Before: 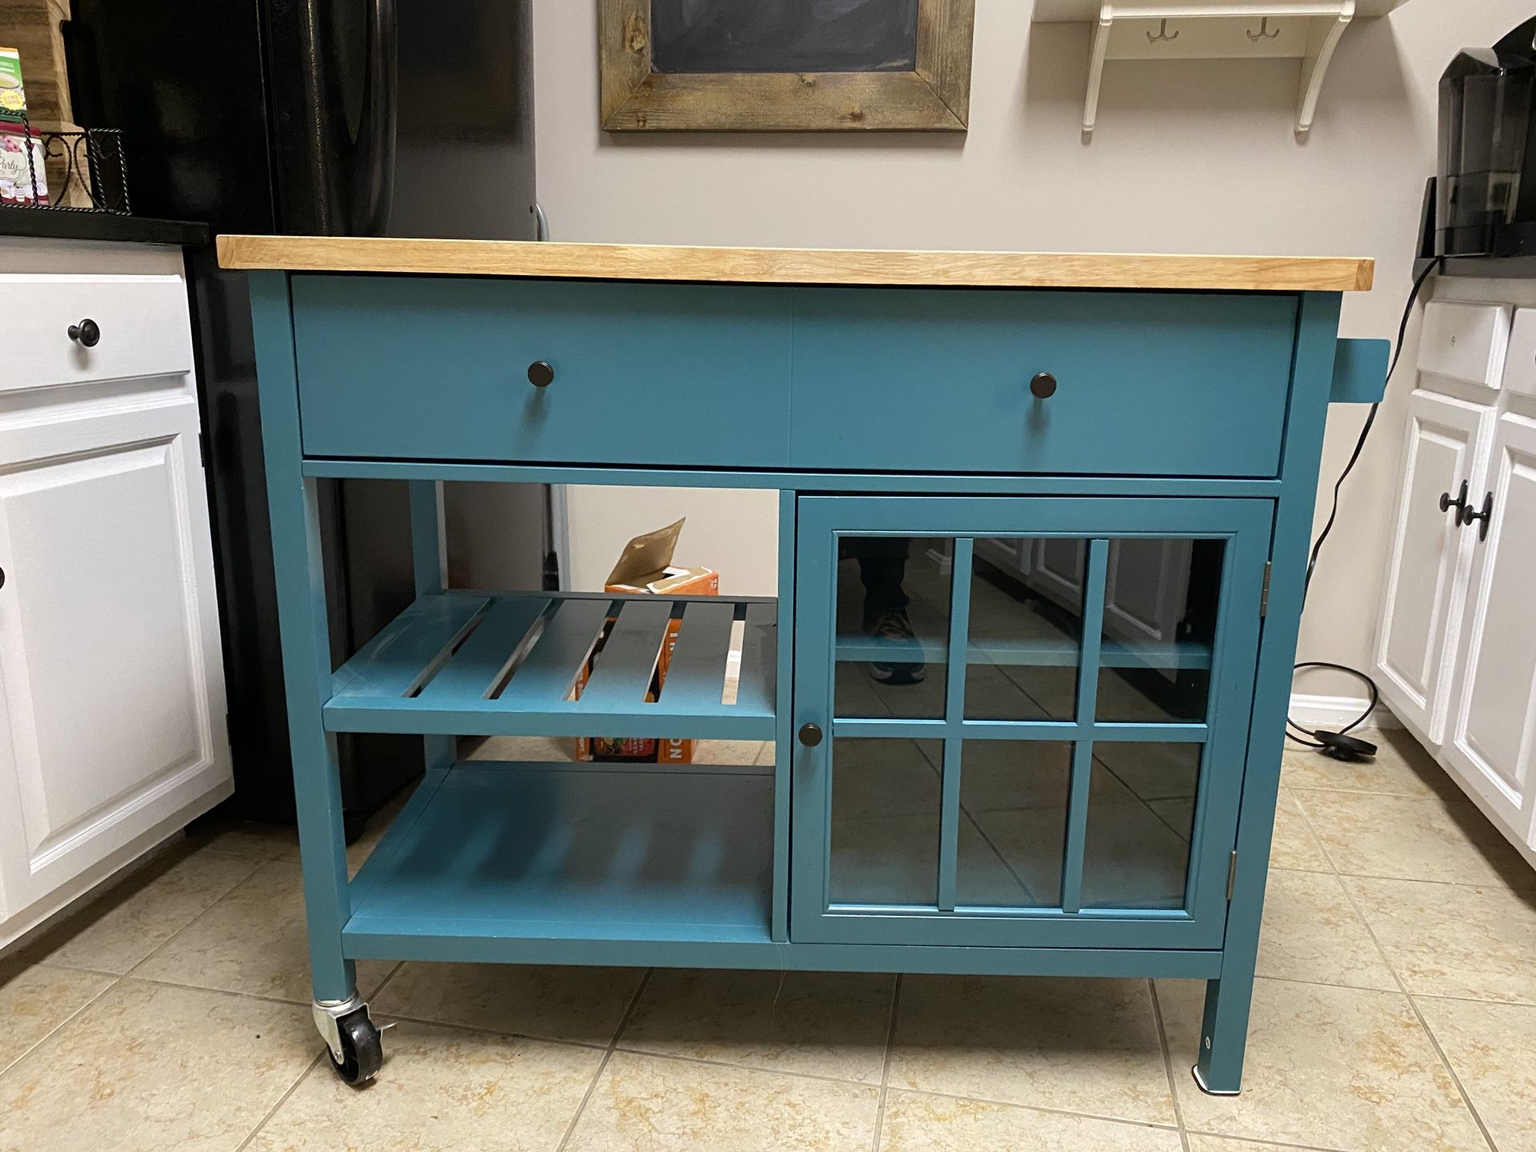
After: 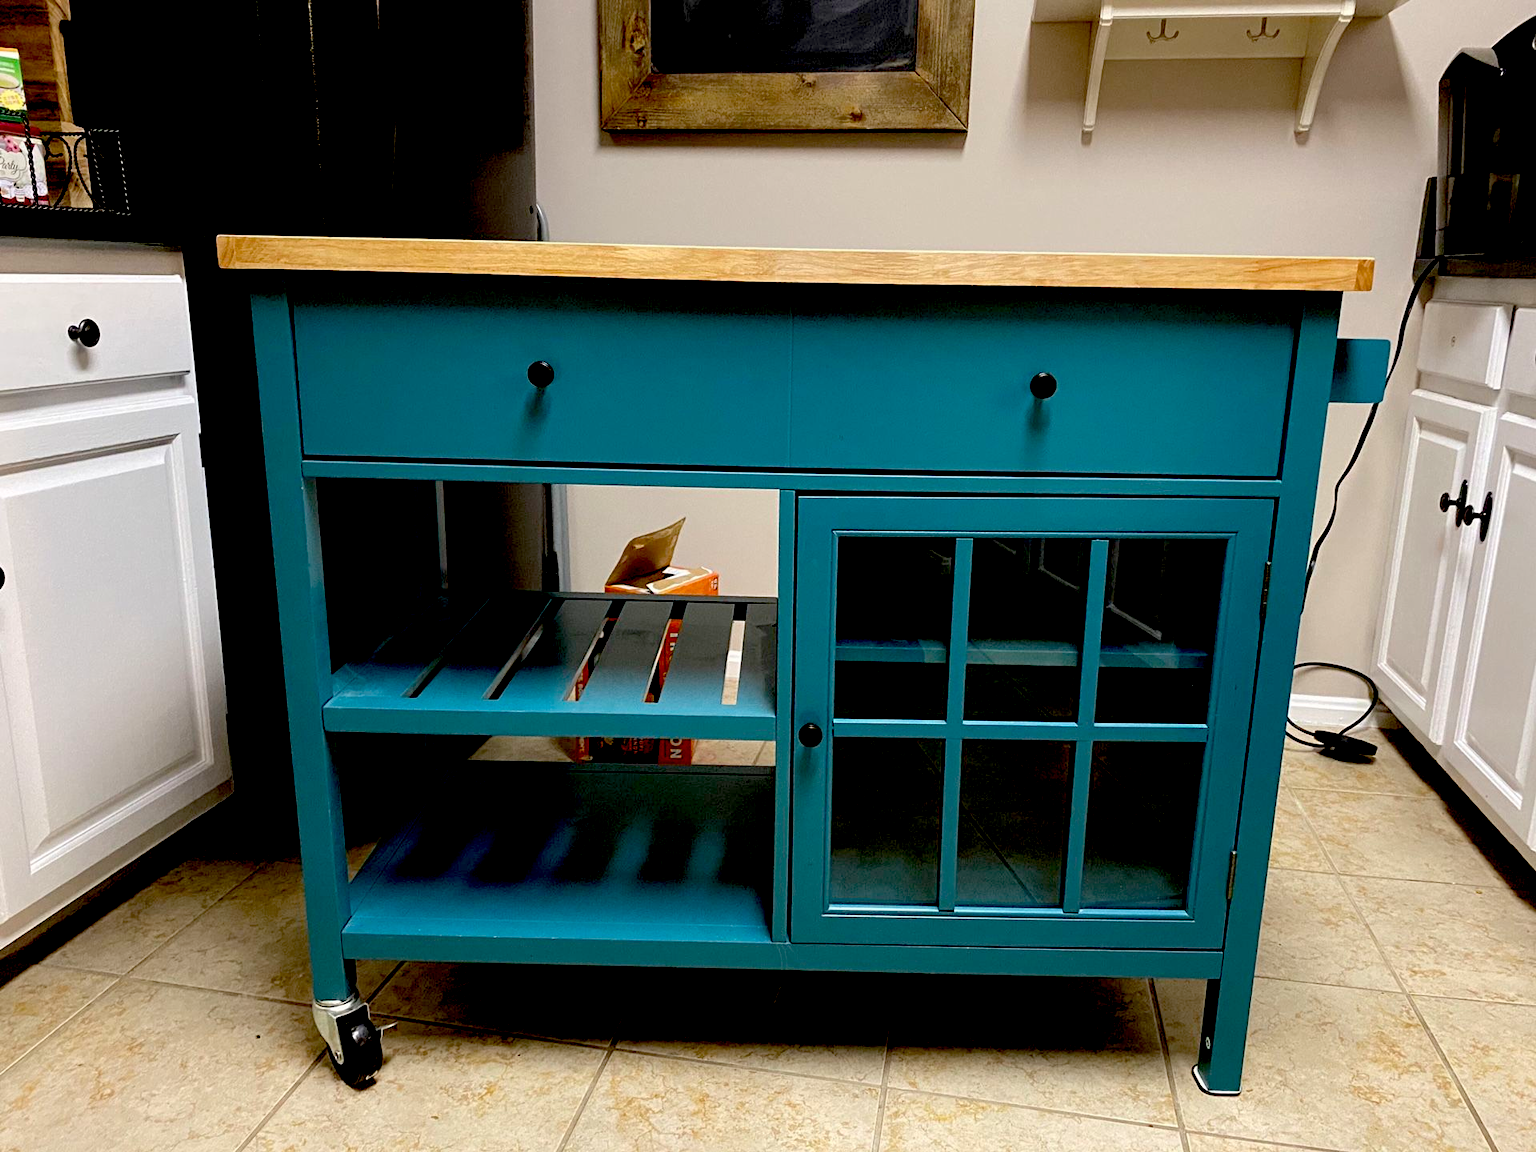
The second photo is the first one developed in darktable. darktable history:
exposure: black level correction 0.056, compensate highlight preservation false
